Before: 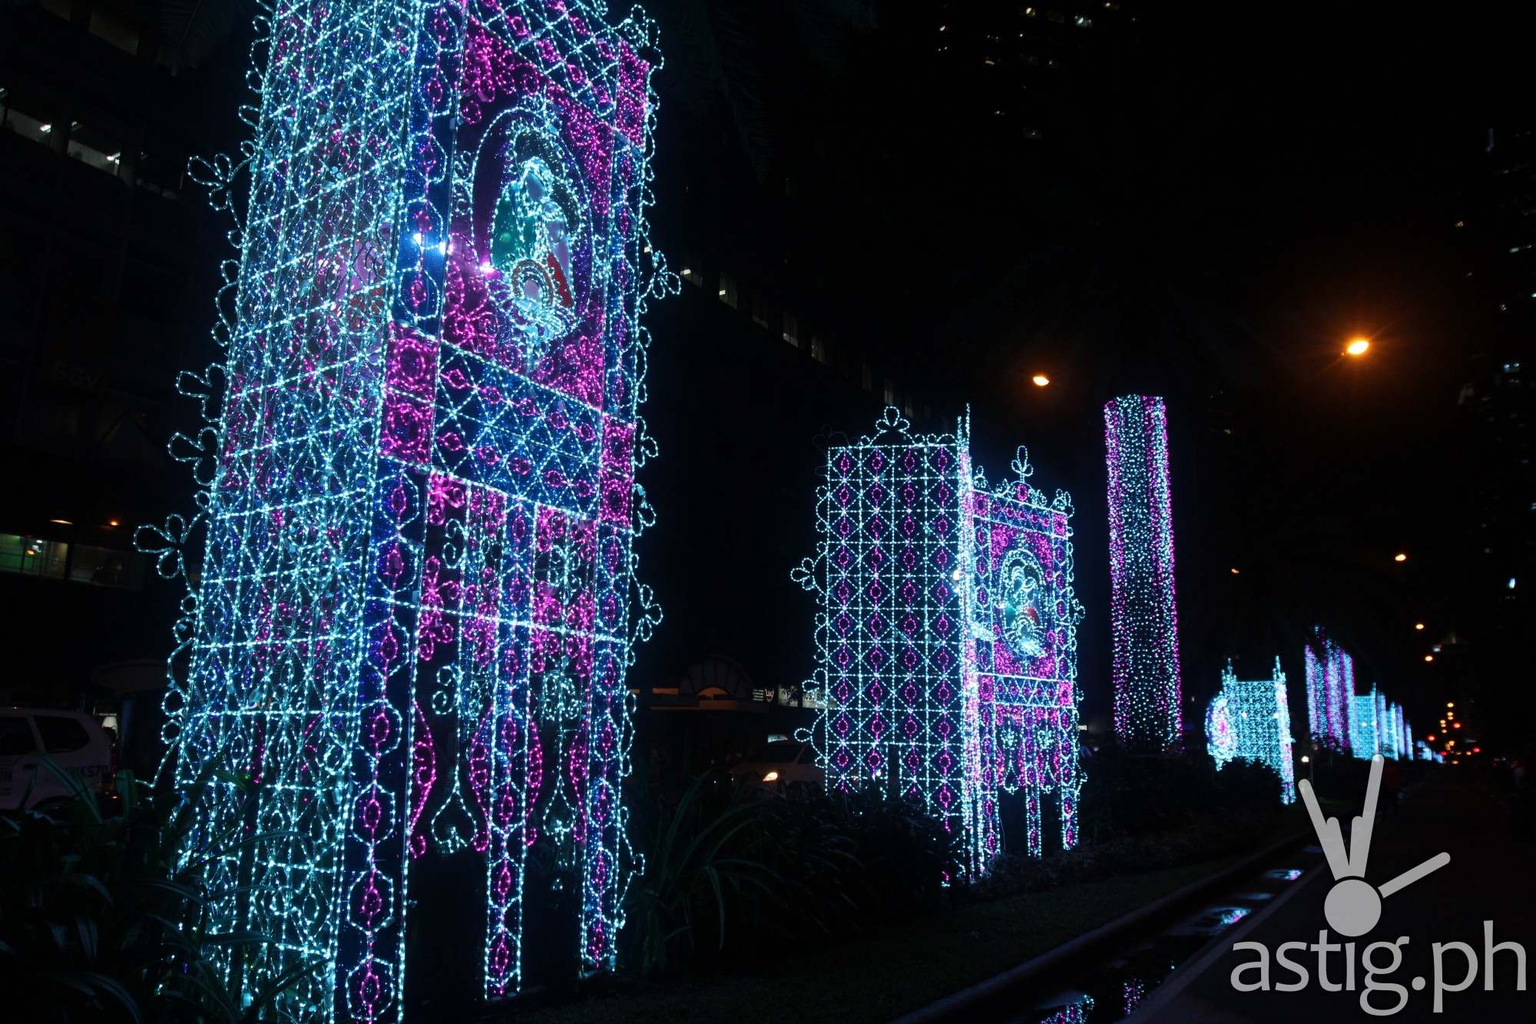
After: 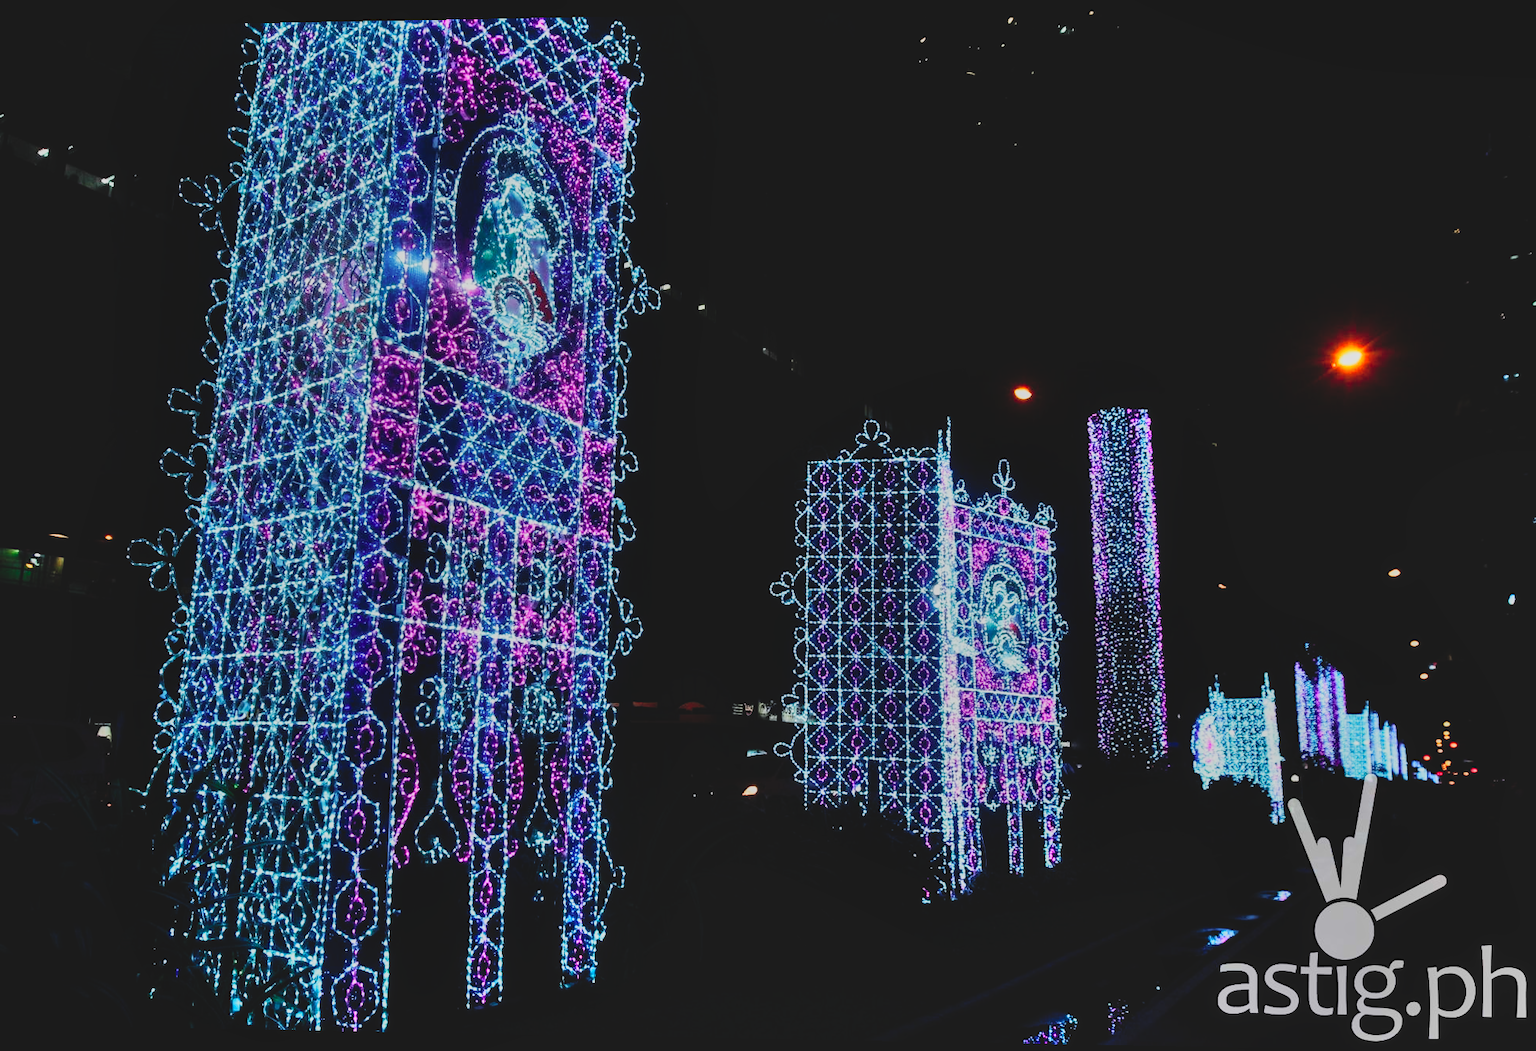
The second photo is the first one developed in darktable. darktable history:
sigmoid: contrast 1.8, skew -0.2, preserve hue 0%, red attenuation 0.1, red rotation 0.035, green attenuation 0.1, green rotation -0.017, blue attenuation 0.15, blue rotation -0.052, base primaries Rec2020
shadows and highlights: soften with gaussian
rotate and perspective: lens shift (horizontal) -0.055, automatic cropping off
exposure: black level correction 0.002, exposure -0.1 EV, compensate highlight preservation false
contrast brightness saturation: contrast -0.1, saturation -0.1
local contrast: detail 110%
